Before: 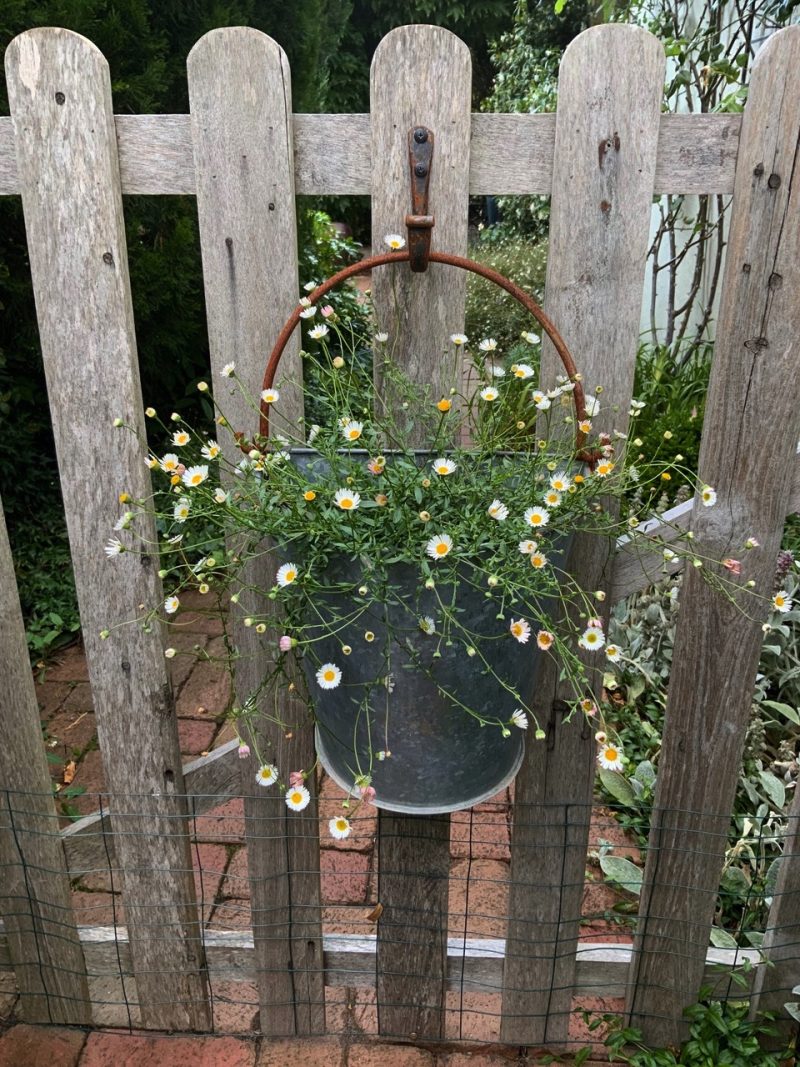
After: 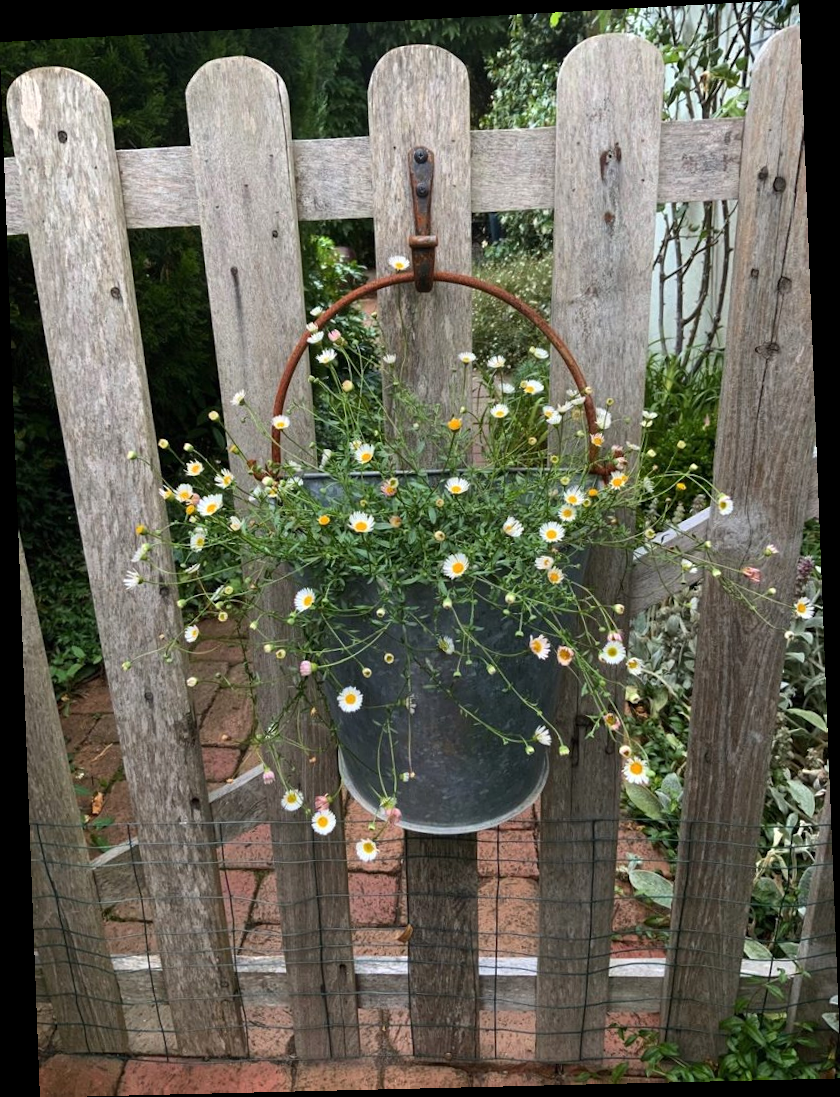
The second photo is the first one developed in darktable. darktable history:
rotate and perspective: rotation -2.22°, lens shift (horizontal) -0.022, automatic cropping off
exposure: exposure 0.127 EV, compensate highlight preservation false
